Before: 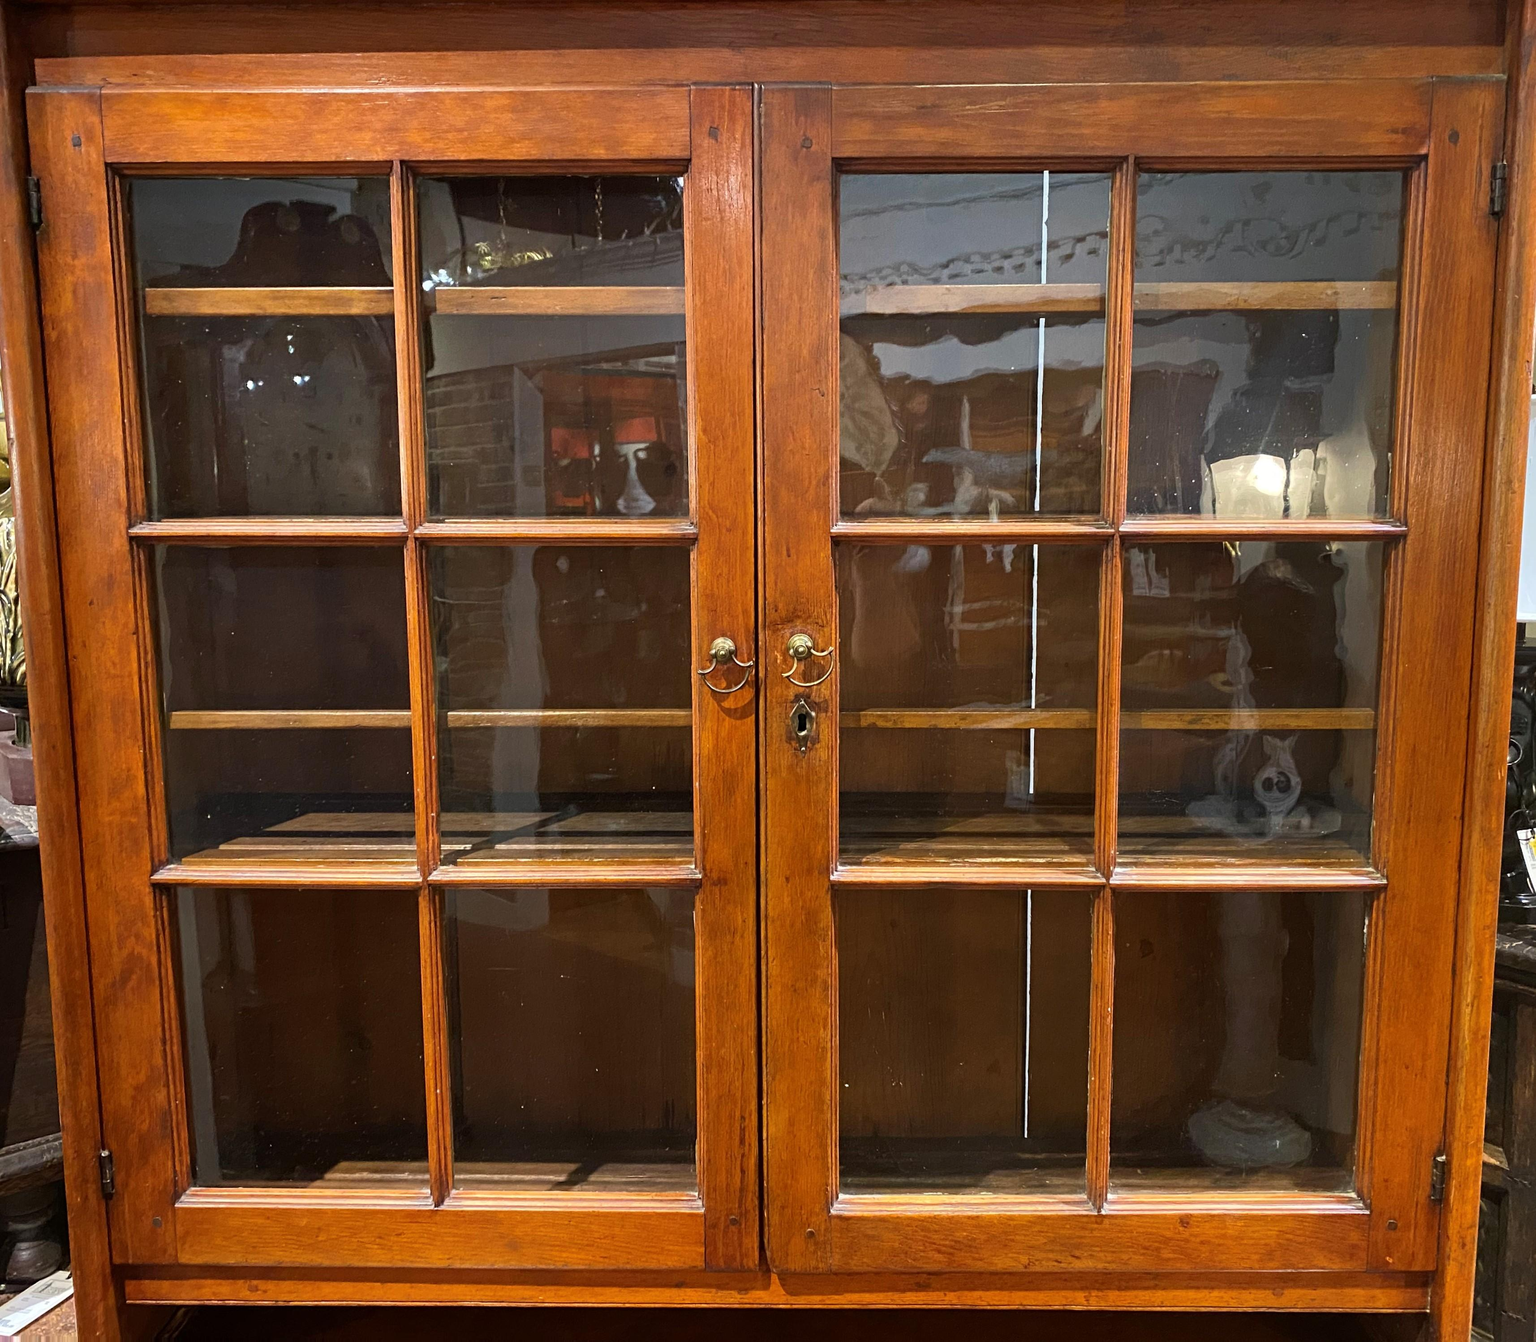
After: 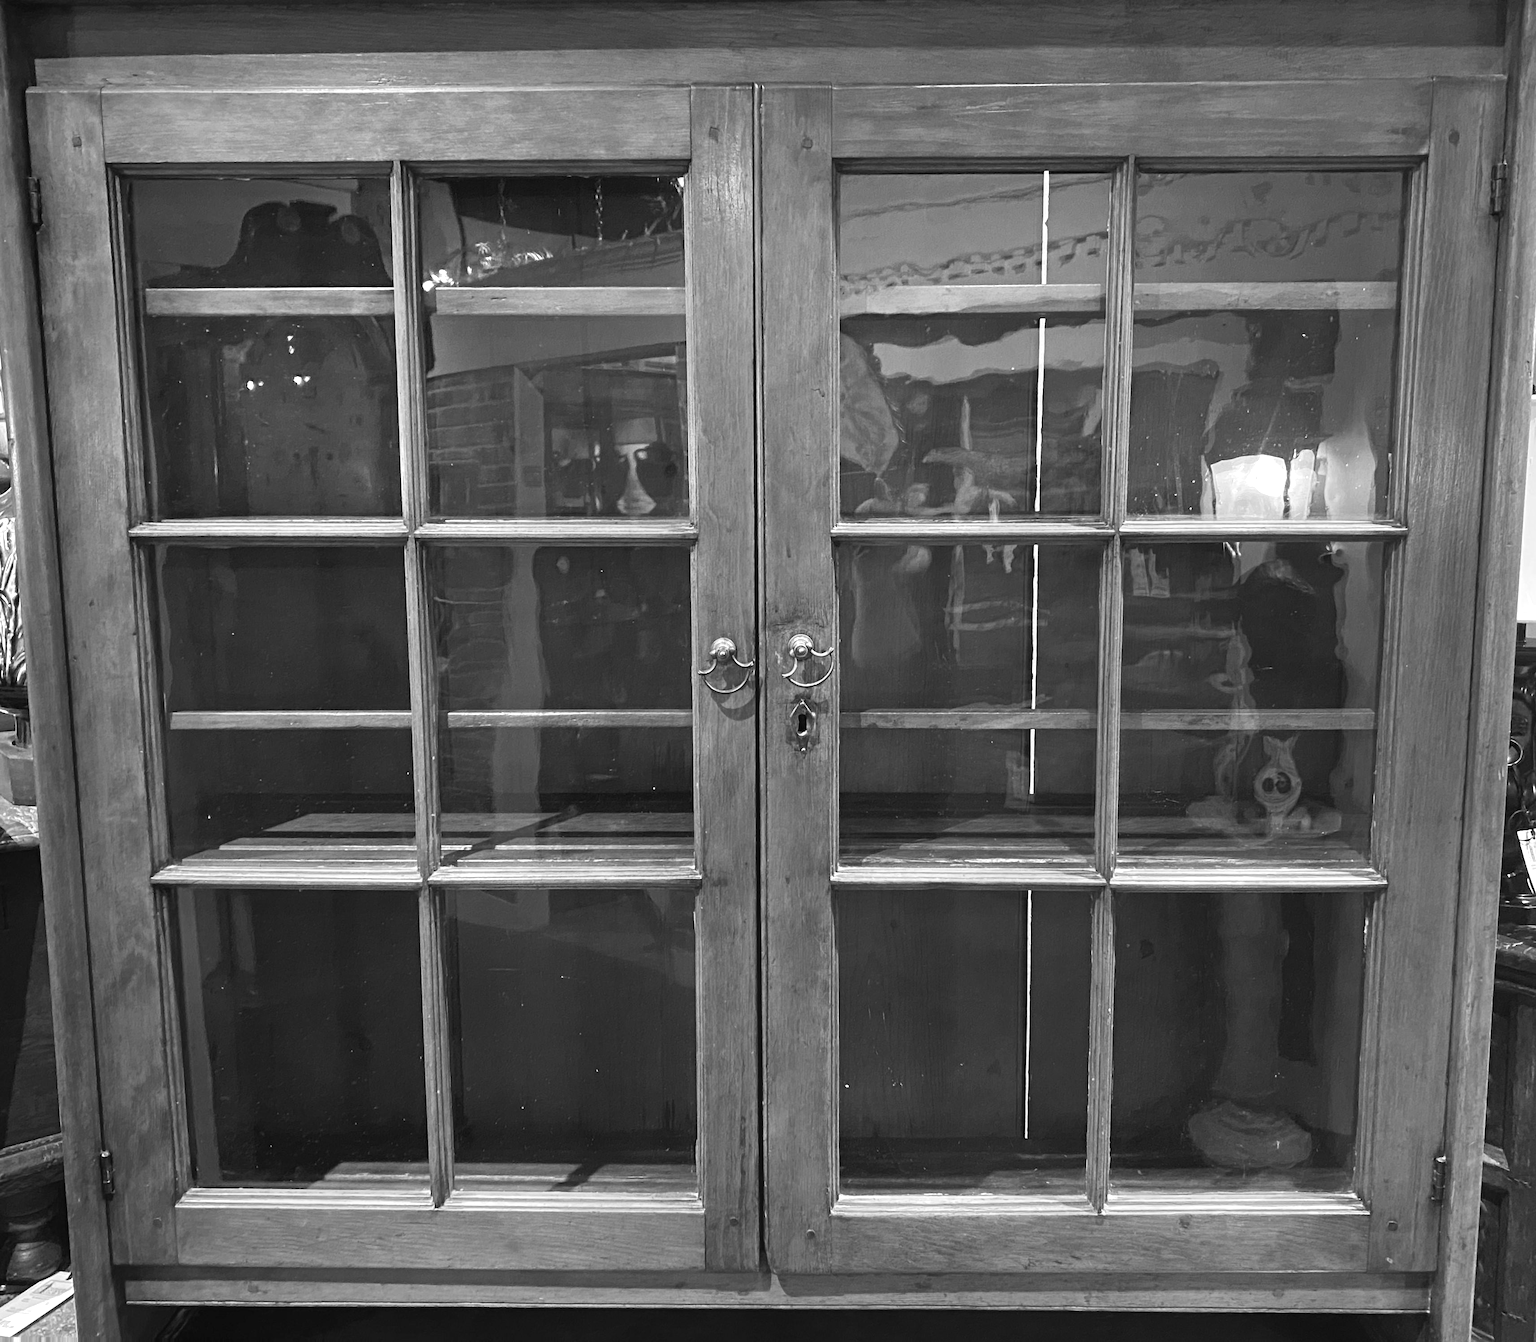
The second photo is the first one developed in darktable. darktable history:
exposure: black level correction -0.002, exposure 0.54 EV, compensate highlight preservation false
monochrome: a -92.57, b 58.91
